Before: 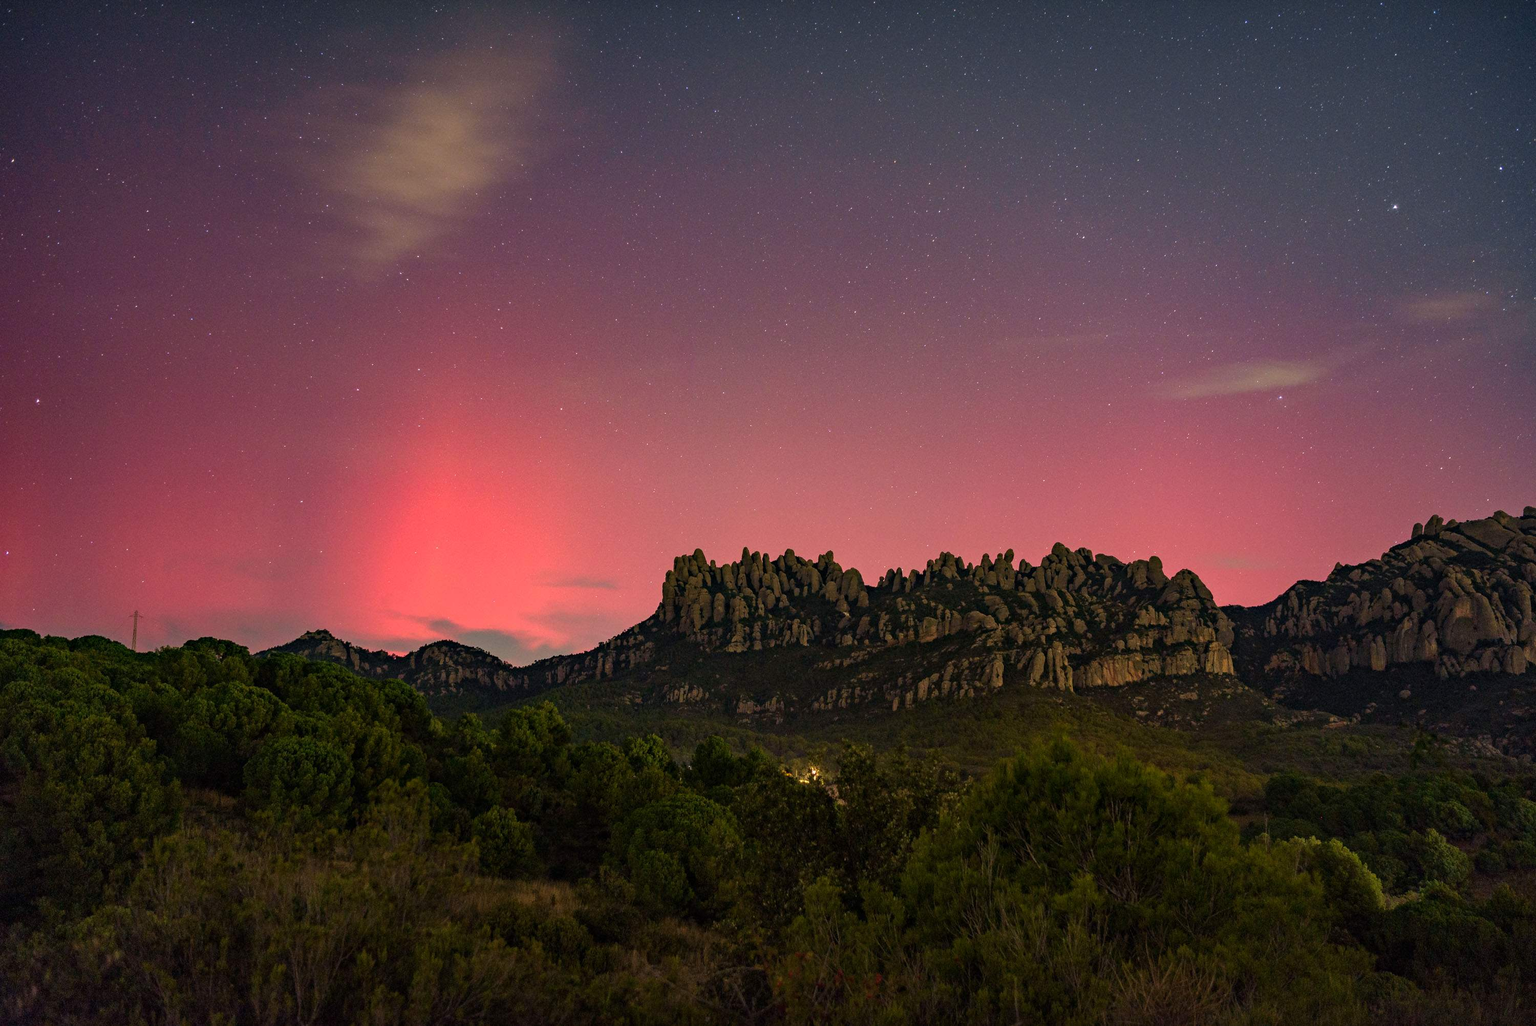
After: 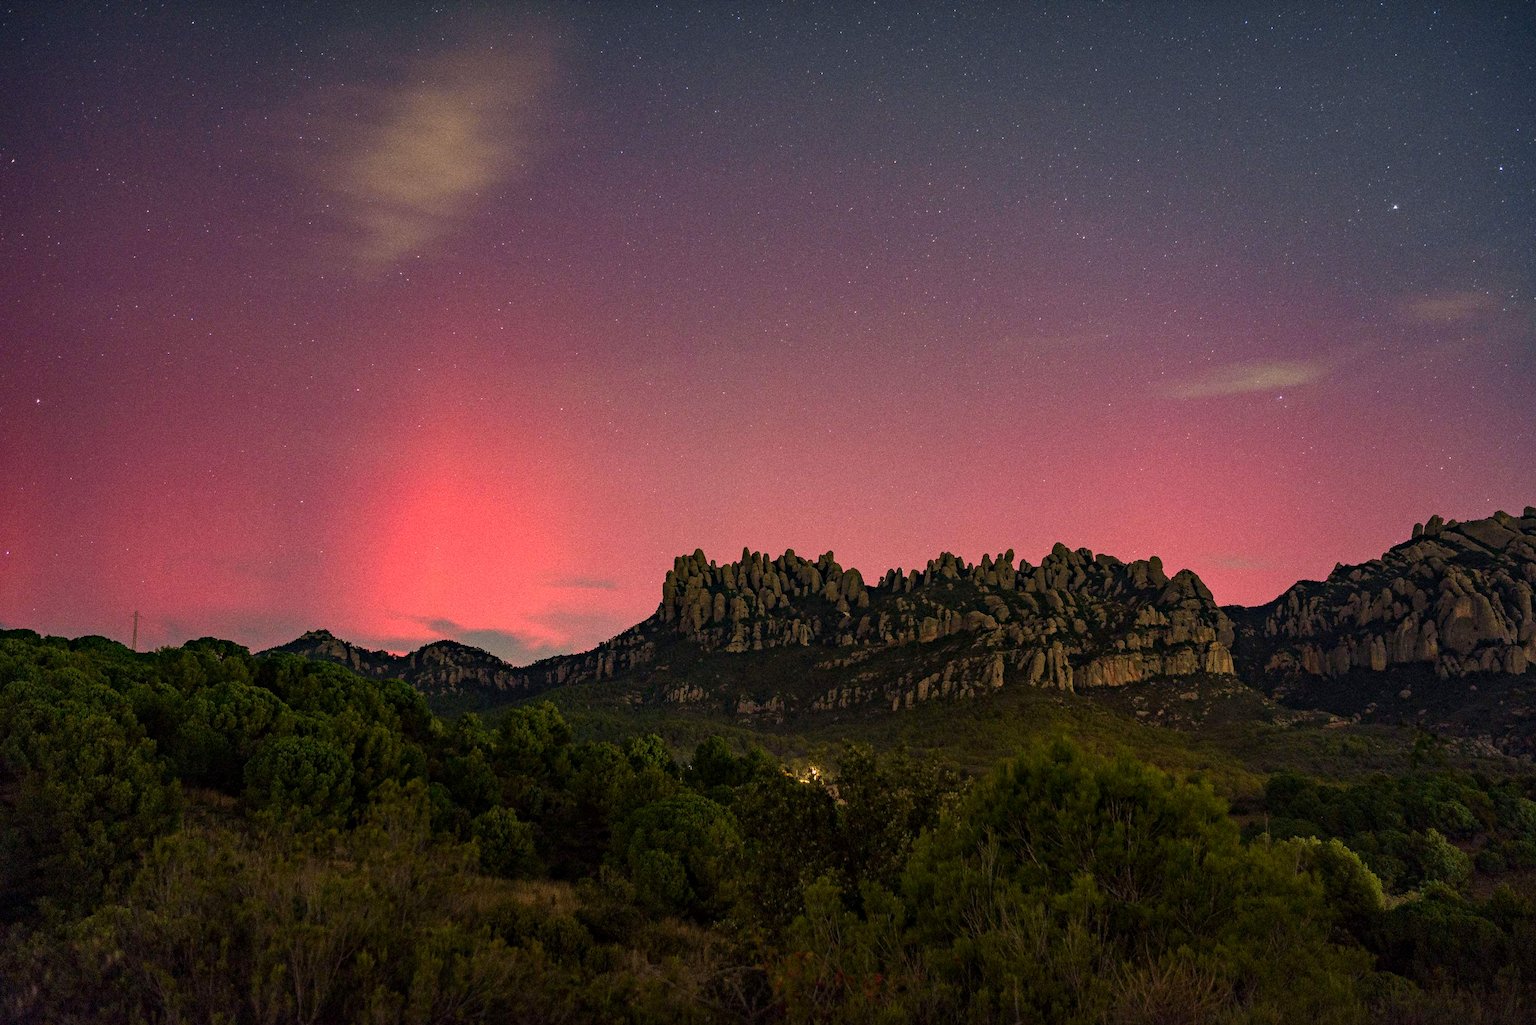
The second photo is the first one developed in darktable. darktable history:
grain: coarseness 0.09 ISO, strength 40%
exposure: black level correction 0.001, exposure 0.014 EV, compensate highlight preservation false
